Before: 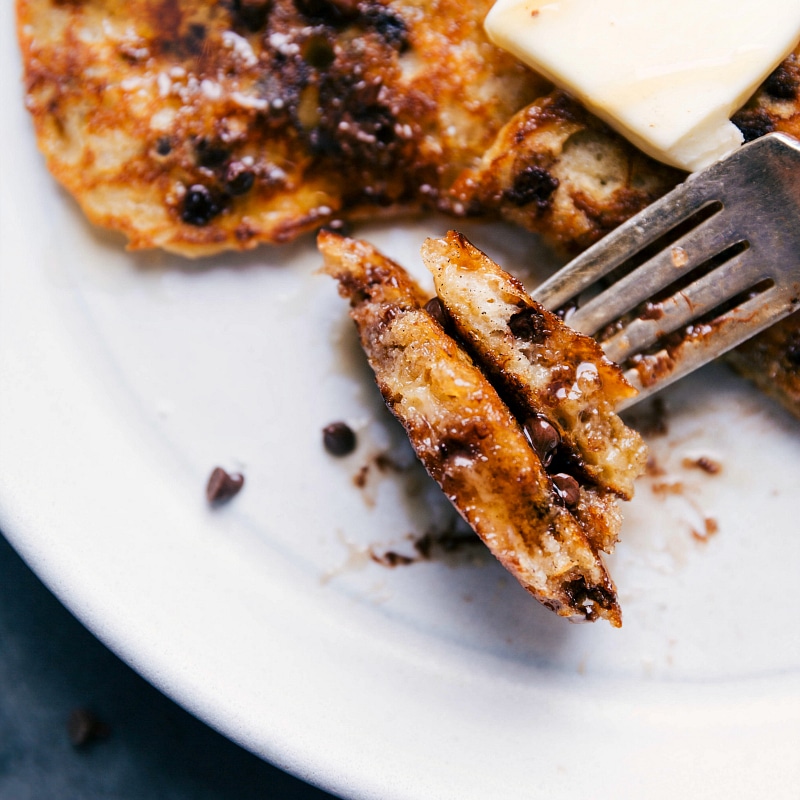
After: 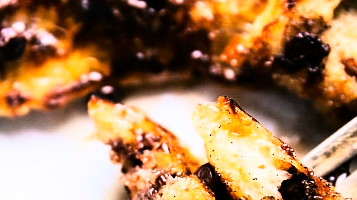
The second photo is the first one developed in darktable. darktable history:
crop: left 28.64%, top 16.832%, right 26.637%, bottom 58.055%
rgb curve: curves: ch0 [(0, 0) (0.21, 0.15) (0.24, 0.21) (0.5, 0.75) (0.75, 0.96) (0.89, 0.99) (1, 1)]; ch1 [(0, 0.02) (0.21, 0.13) (0.25, 0.2) (0.5, 0.67) (0.75, 0.9) (0.89, 0.97) (1, 1)]; ch2 [(0, 0.02) (0.21, 0.13) (0.25, 0.2) (0.5, 0.67) (0.75, 0.9) (0.89, 0.97) (1, 1)], compensate middle gray true
